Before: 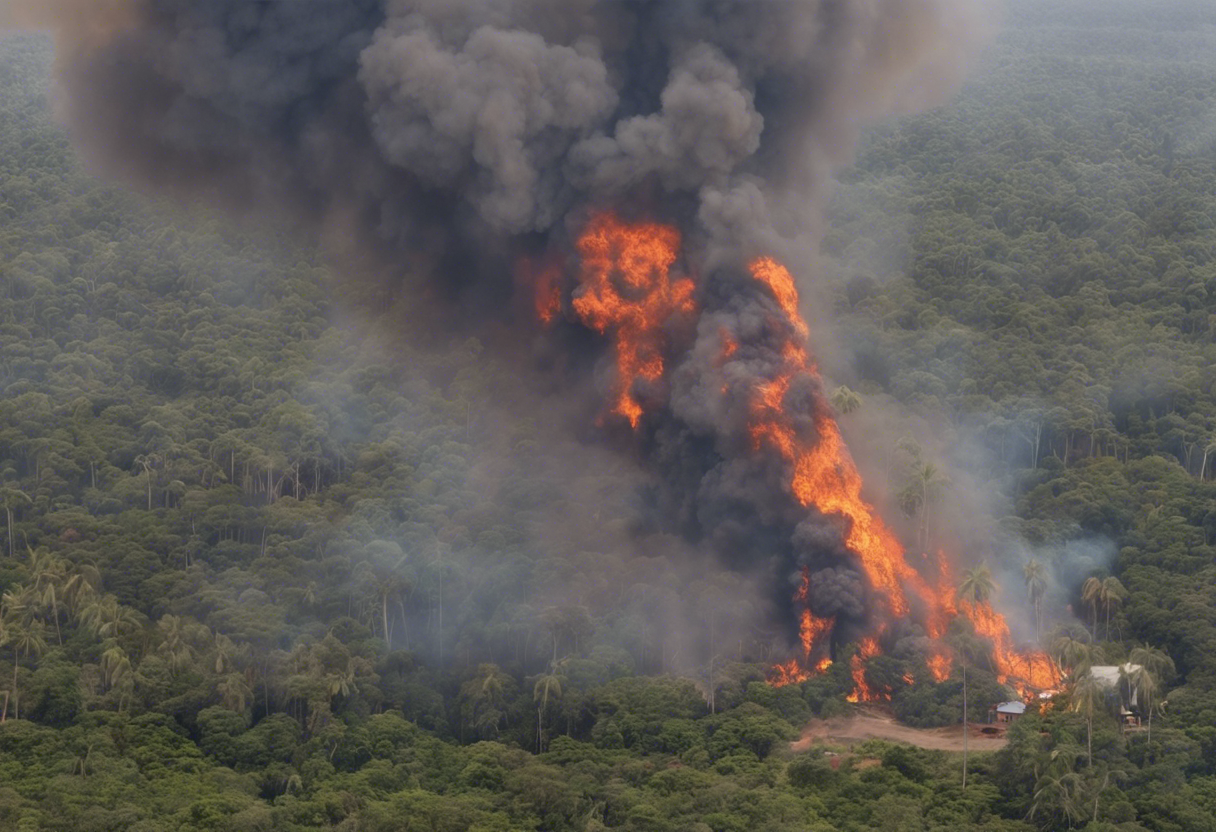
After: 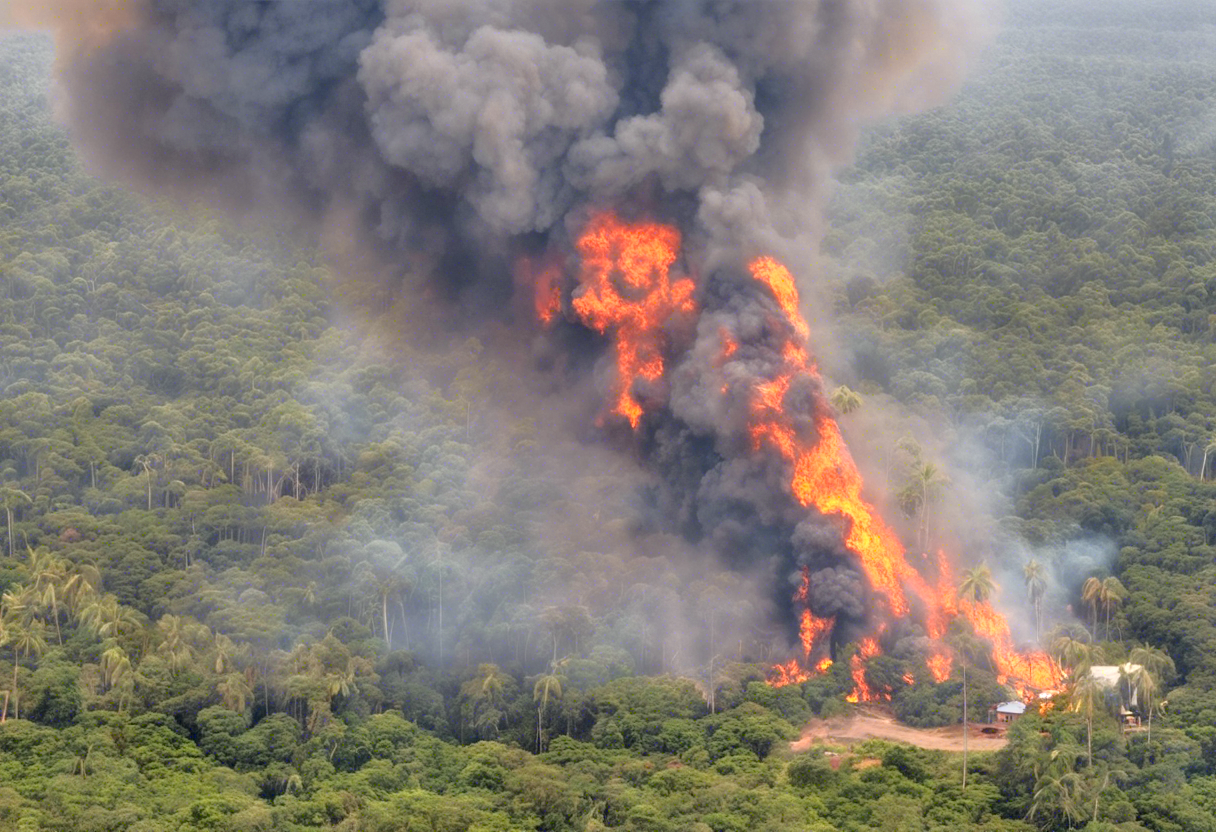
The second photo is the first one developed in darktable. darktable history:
color zones: curves: ch0 [(0.224, 0.526) (0.75, 0.5)]; ch1 [(0.055, 0.526) (0.224, 0.761) (0.377, 0.526) (0.75, 0.5)]
zone system: zone [-1, 0.206, 0.358, 0.477, 0.561, 0.661, 0.752, 0.823, 0.884, -1 ×16]
shadows and highlights: shadows 43.71, white point adjustment -1.46, soften with gaussian
local contrast: highlights 65%, shadows 54%, detail 169%, midtone range 0.514
